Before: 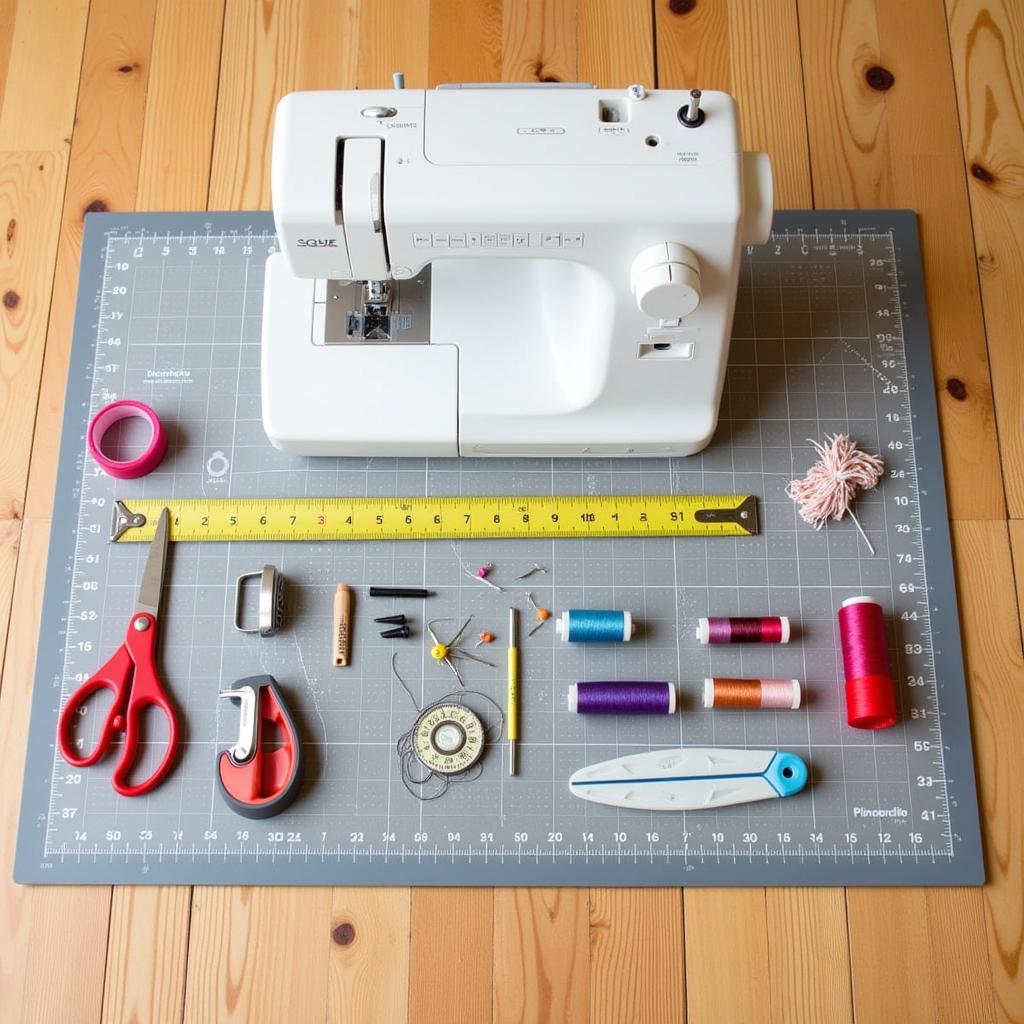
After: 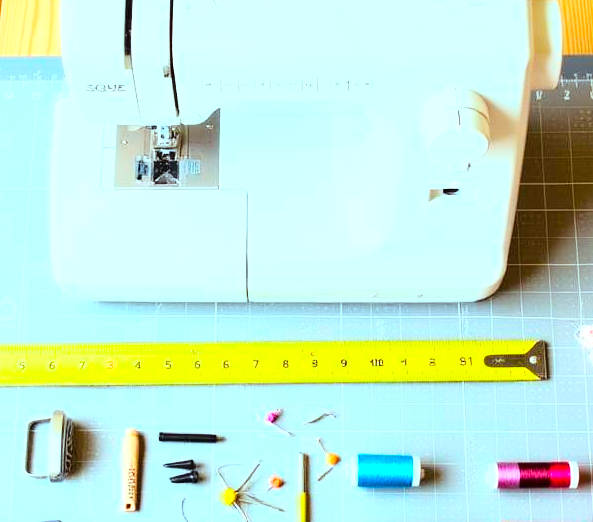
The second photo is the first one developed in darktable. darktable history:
exposure: exposure 0.609 EV, compensate highlight preservation false
crop: left 20.621%, top 15.214%, right 21.412%, bottom 33.765%
color balance rgb: highlights gain › luminance 15.527%, highlights gain › chroma 3.889%, highlights gain › hue 206.11°, perceptual saturation grading › global saturation 25.22%, global vibrance 20%
base curve: curves: ch0 [(0, 0) (0.028, 0.03) (0.121, 0.232) (0.46, 0.748) (0.859, 0.968) (1, 1)]
